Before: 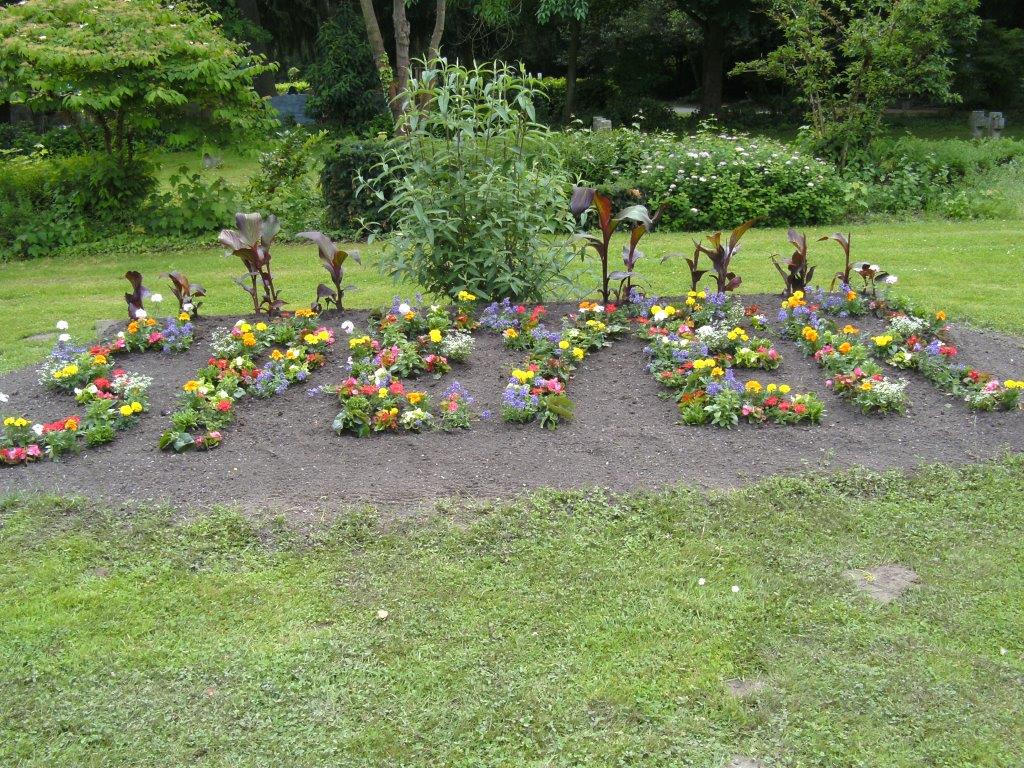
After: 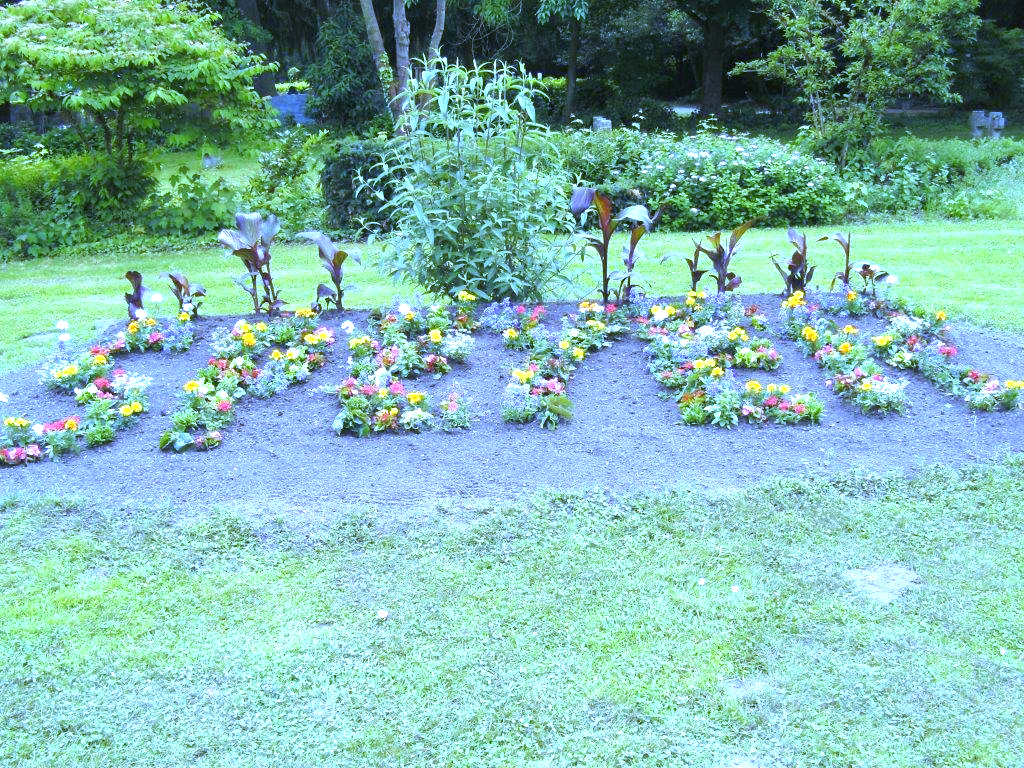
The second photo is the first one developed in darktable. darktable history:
white balance: red 0.766, blue 1.537
exposure: black level correction 0, exposure 1.2 EV, compensate exposure bias true, compensate highlight preservation false
